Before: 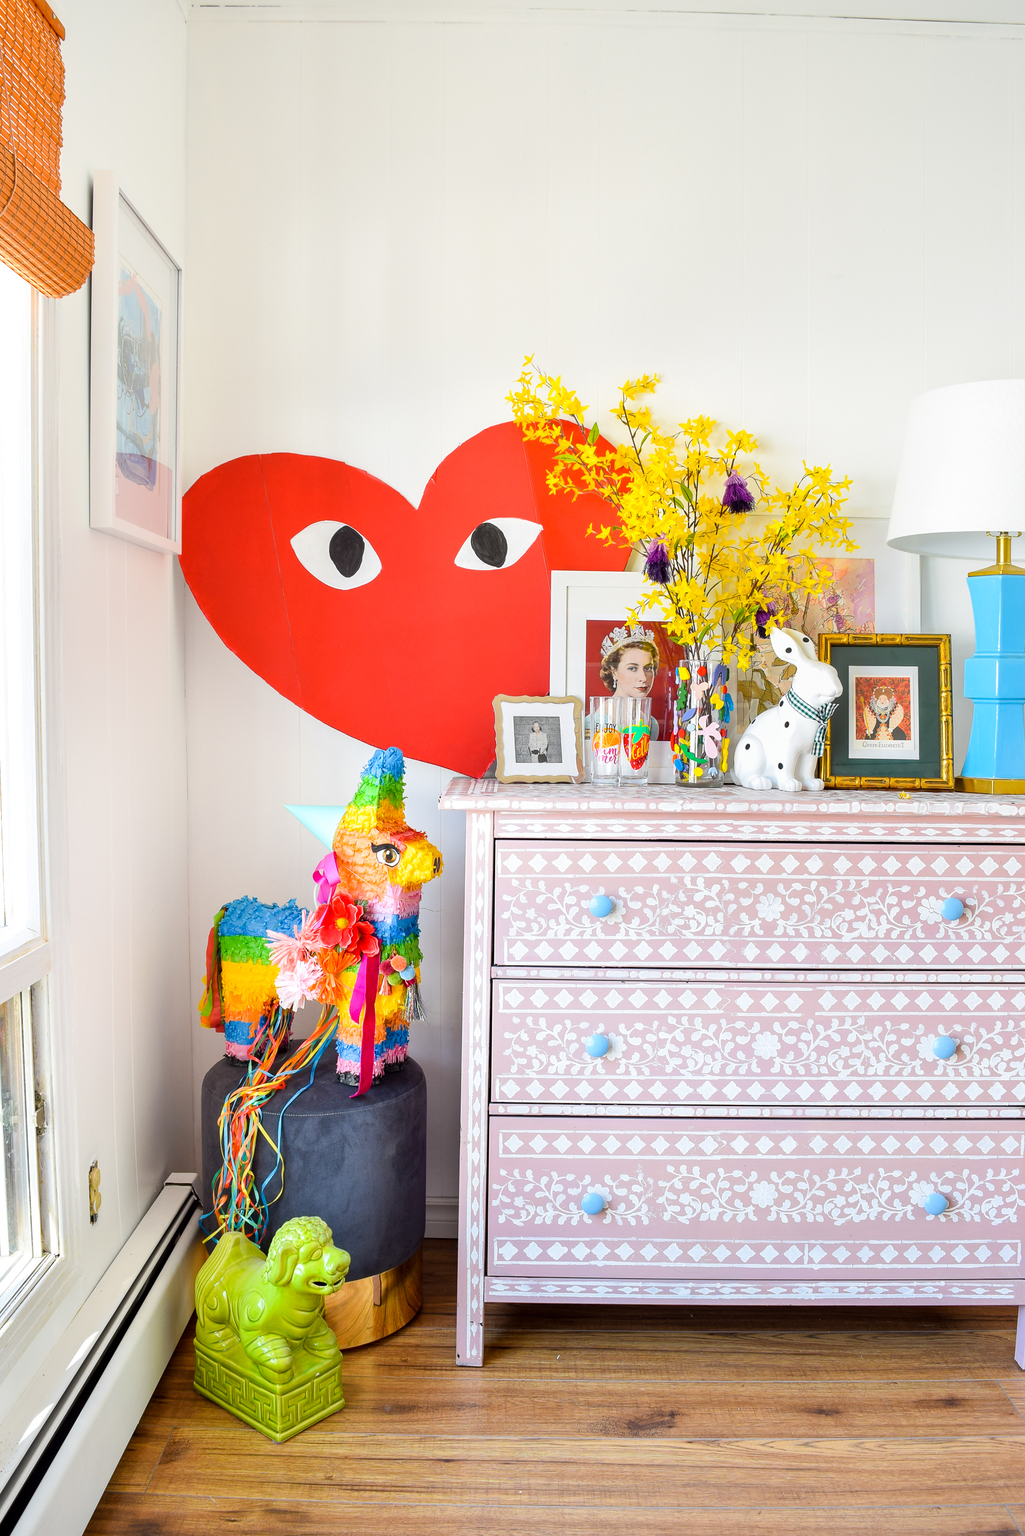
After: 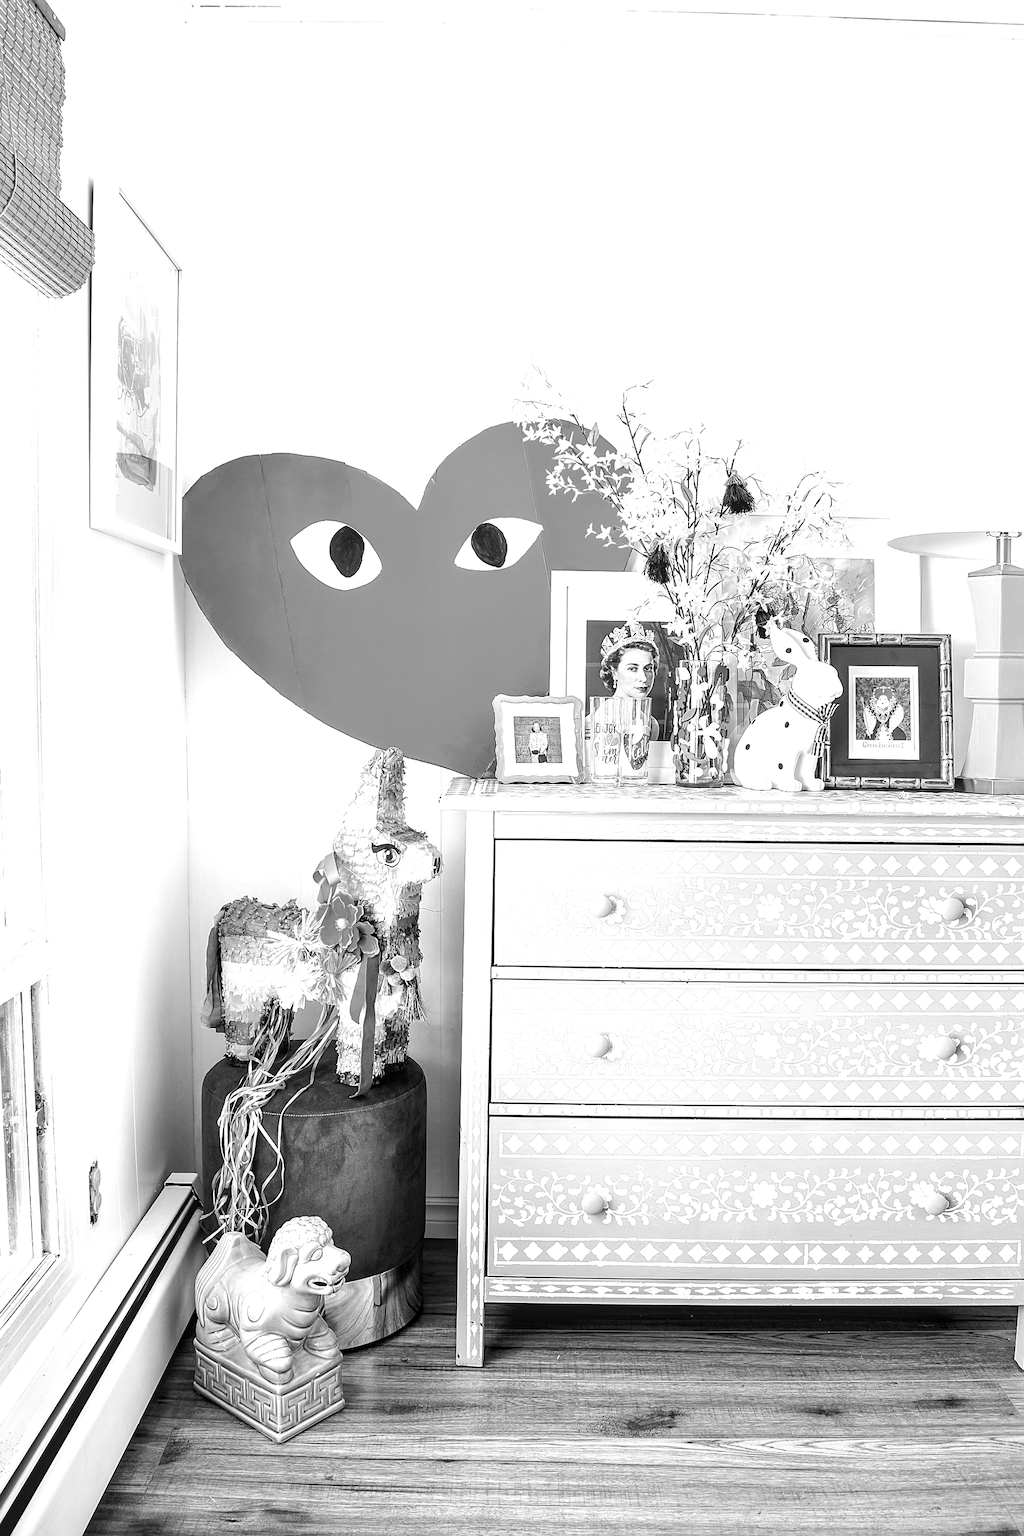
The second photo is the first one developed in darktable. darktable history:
velvia: on, module defaults
color balance rgb: global offset › luminance -0.37%, perceptual saturation grading › highlights -17.77%, perceptual saturation grading › mid-tones 33.1%, perceptual saturation grading › shadows 50.52%, perceptual brilliance grading › highlights 20%, perceptual brilliance grading › mid-tones 20%, perceptual brilliance grading › shadows -20%, global vibrance 50%
levels: mode automatic, black 0.023%, white 99.97%, levels [0.062, 0.494, 0.925]
sharpen: on, module defaults
local contrast: detail 130%
contrast brightness saturation: saturation -1
